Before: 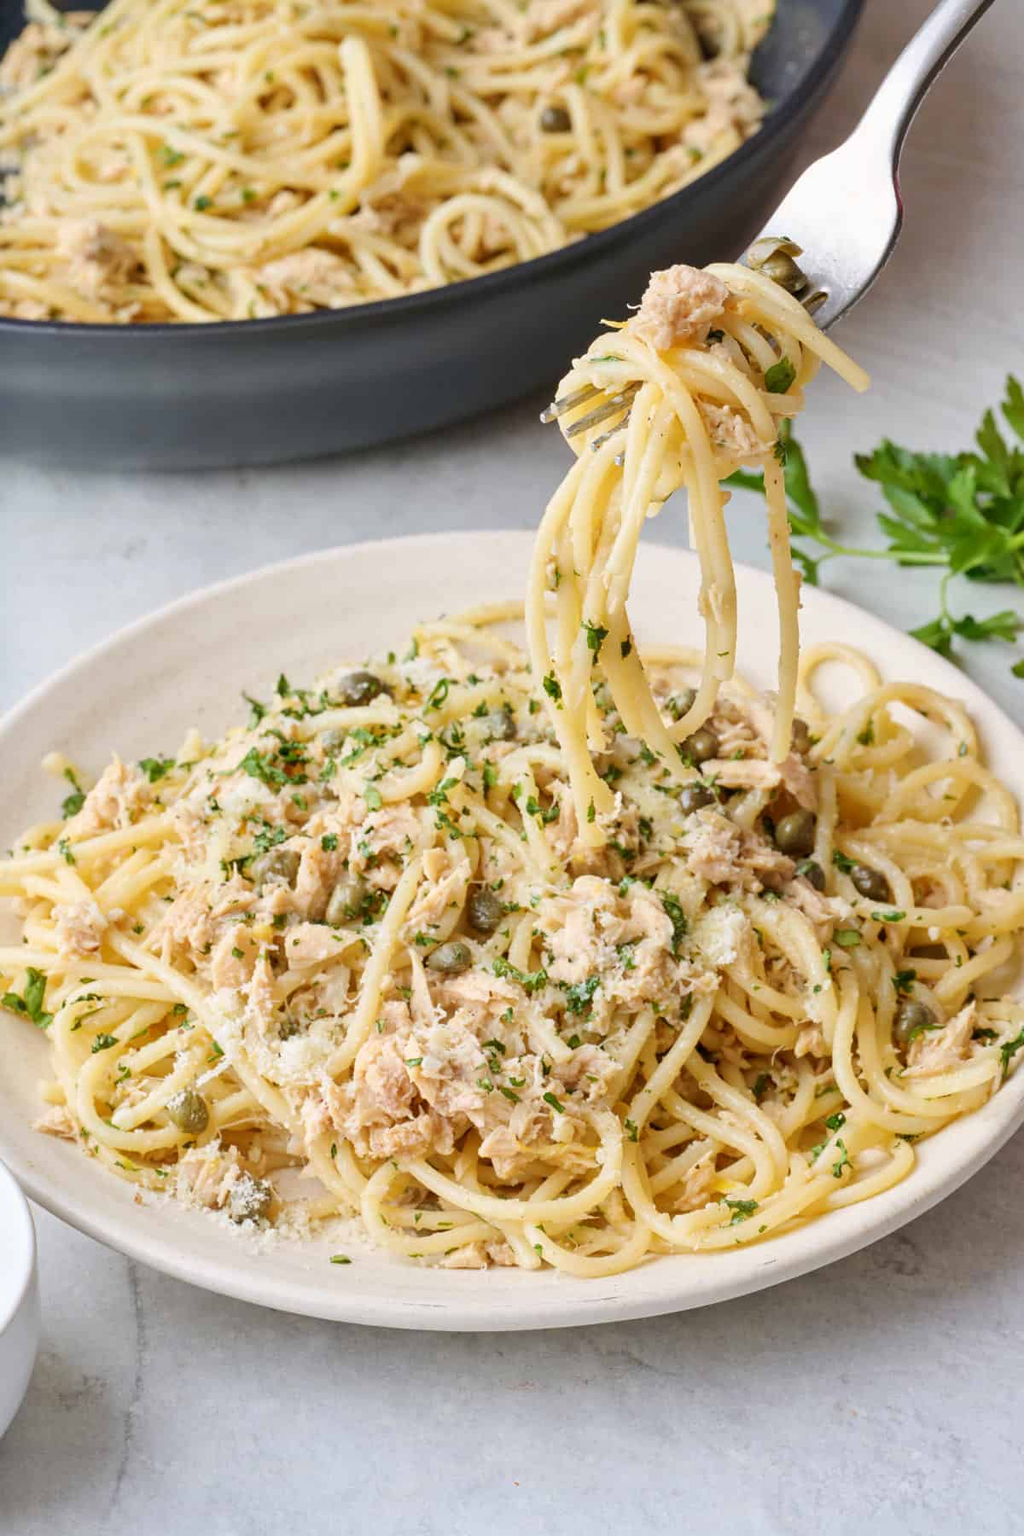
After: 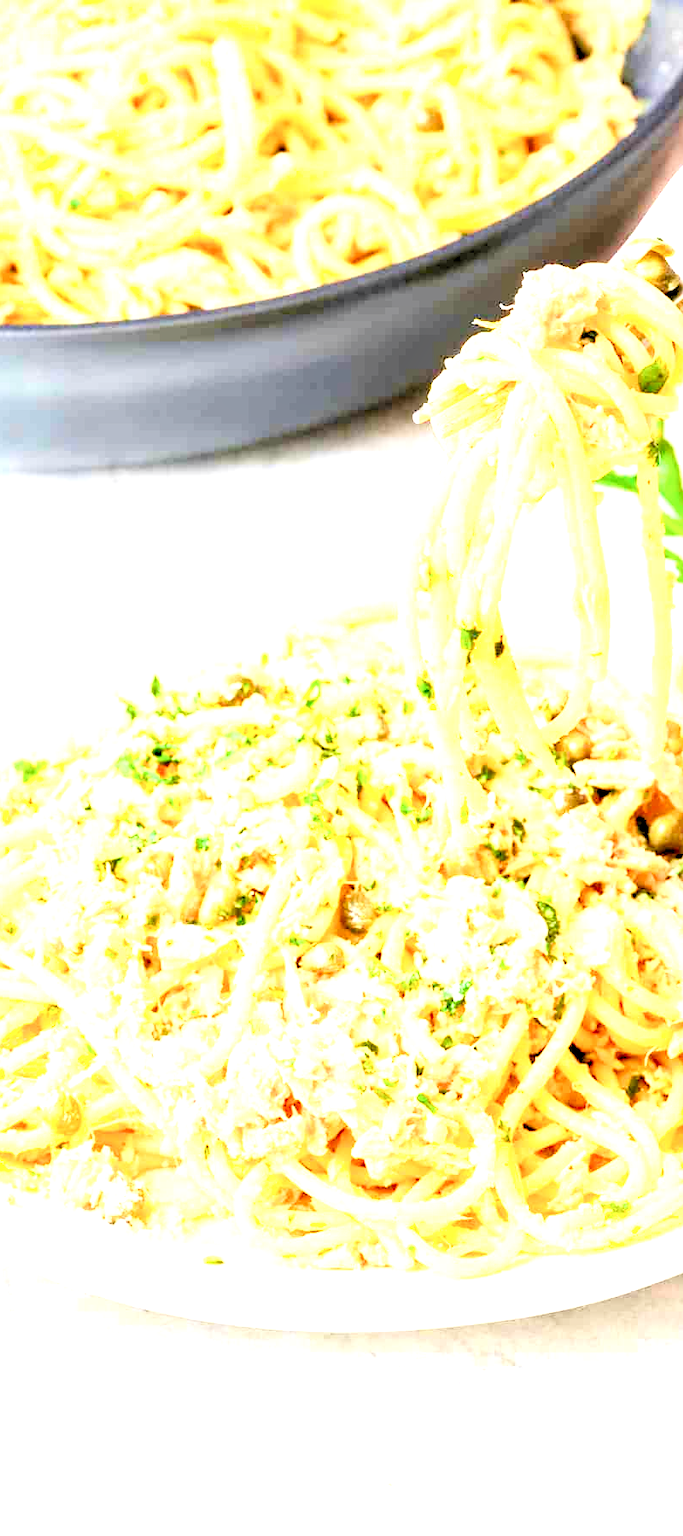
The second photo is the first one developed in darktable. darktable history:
color balance rgb: linear chroma grading › global chroma 14.631%, perceptual saturation grading › global saturation 0.452%, perceptual brilliance grading › highlights 6.288%, perceptual brilliance grading › mid-tones 16.01%, perceptual brilliance grading › shadows -5.343%
tone equalizer: -8 EV -0.419 EV, -7 EV -0.409 EV, -6 EV -0.313 EV, -5 EV -0.201 EV, -3 EV 0.249 EV, -2 EV 0.326 EV, -1 EV 0.374 EV, +0 EV 0.447 EV
exposure: exposure 0.766 EV, compensate exposure bias true, compensate highlight preservation false
tone curve: curves: ch0 [(0, 0.013) (0.054, 0.018) (0.205, 0.191) (0.289, 0.292) (0.39, 0.424) (0.493, 0.551) (0.647, 0.752) (0.778, 0.895) (1, 0.998)]; ch1 [(0, 0) (0.385, 0.343) (0.439, 0.415) (0.494, 0.495) (0.501, 0.501) (0.51, 0.509) (0.54, 0.546) (0.586, 0.606) (0.66, 0.701) (0.783, 0.804) (1, 1)]; ch2 [(0, 0) (0.32, 0.281) (0.403, 0.399) (0.441, 0.428) (0.47, 0.469) (0.498, 0.496) (0.524, 0.538) (0.566, 0.579) (0.633, 0.665) (0.7, 0.711) (1, 1)], color space Lab, independent channels, preserve colors none
crop and rotate: left 12.43%, right 20.803%
levels: levels [0.036, 0.364, 0.827]
filmic rgb: black relative exposure -7.85 EV, white relative exposure 4.26 EV, hardness 3.86
